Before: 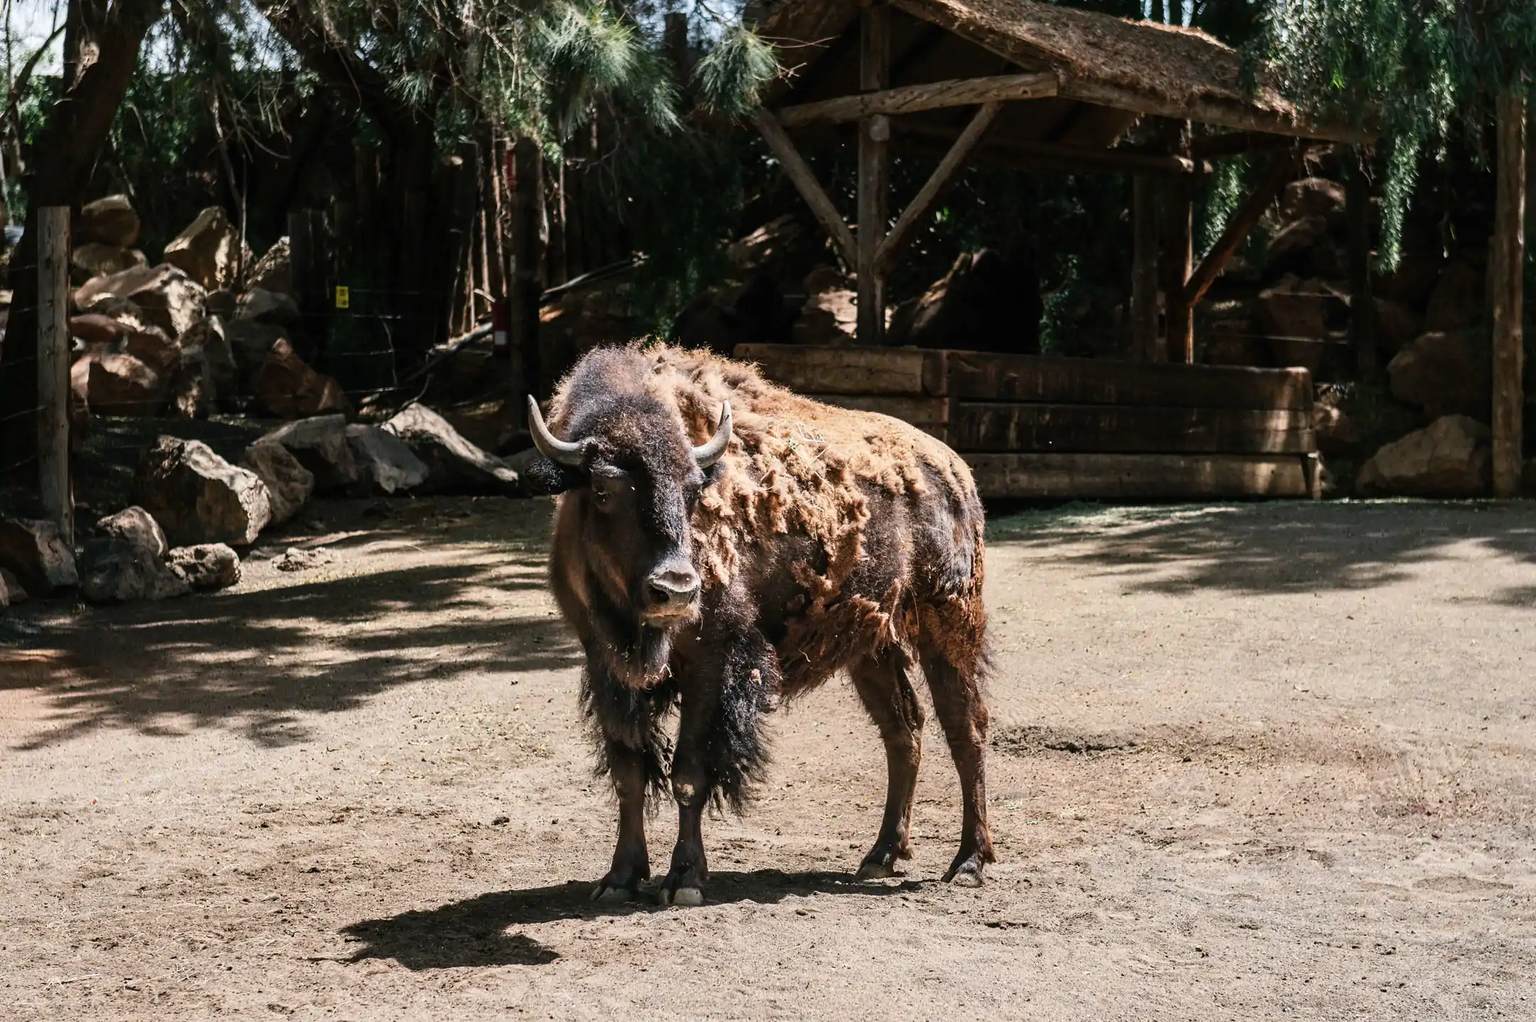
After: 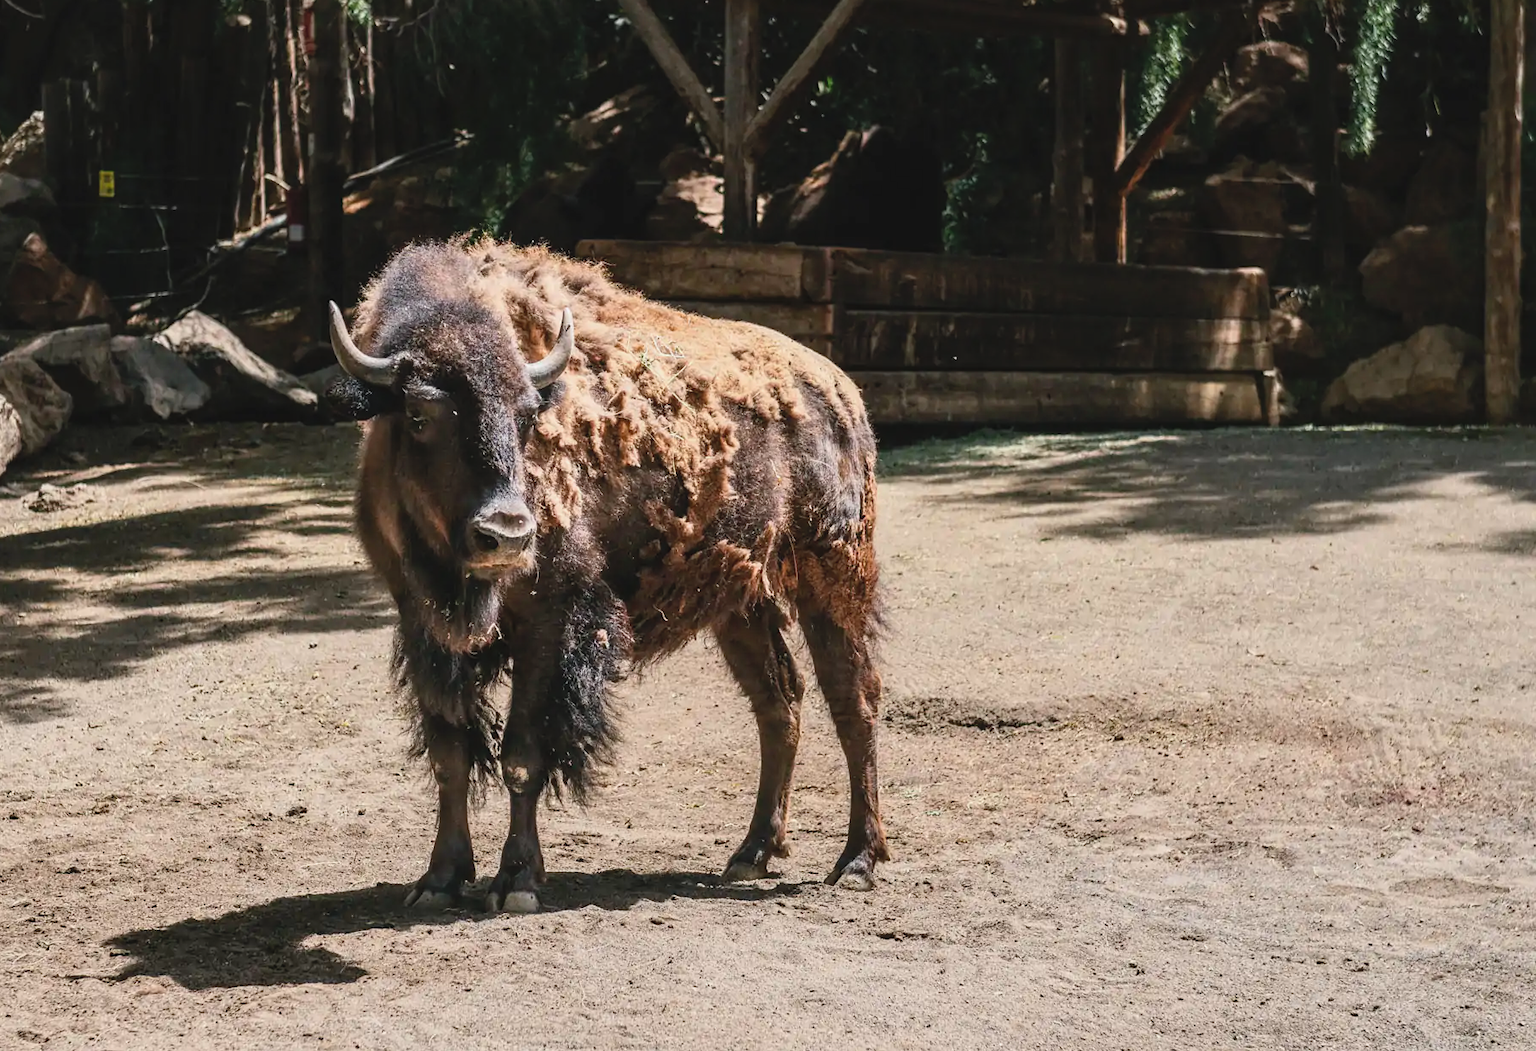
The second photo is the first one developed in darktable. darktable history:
contrast brightness saturation: contrast -0.092, brightness 0.047, saturation 0.076
crop: left 16.508%, top 14.068%
local contrast: highlights 105%, shadows 100%, detail 120%, midtone range 0.2
exposure: exposure -0.111 EV, compensate highlight preservation false
